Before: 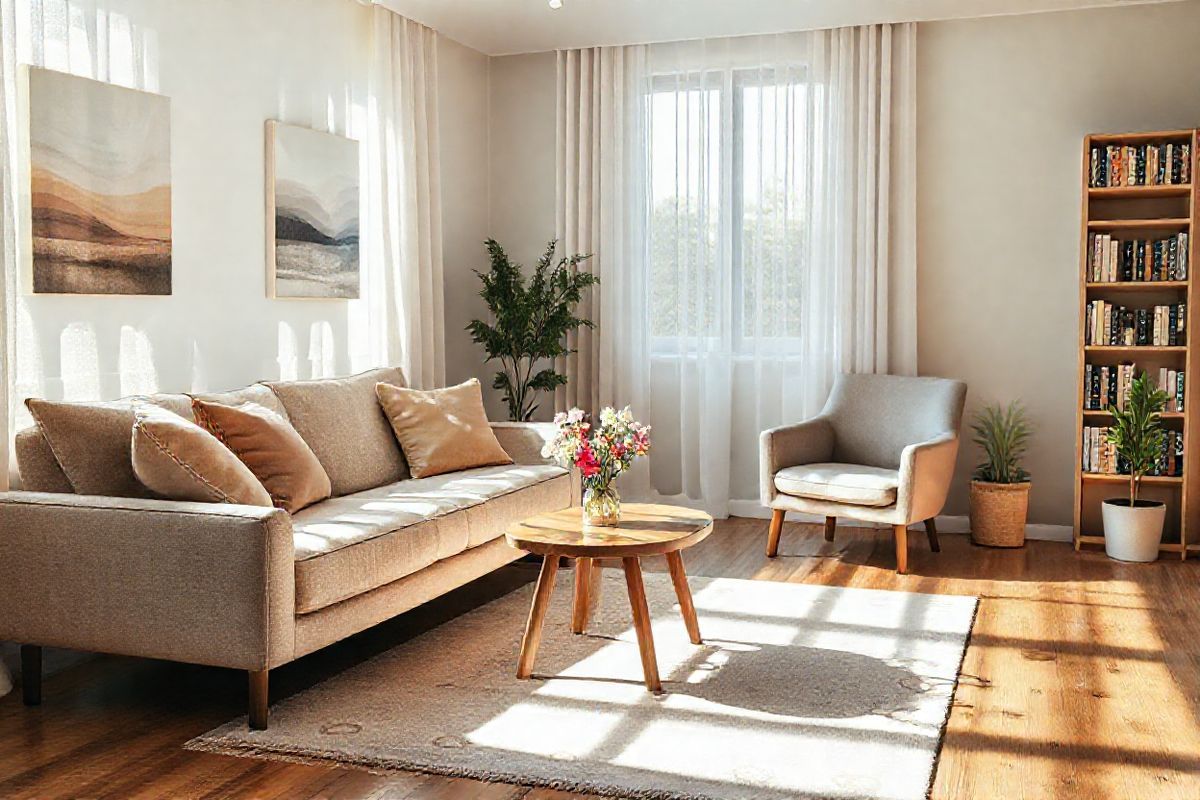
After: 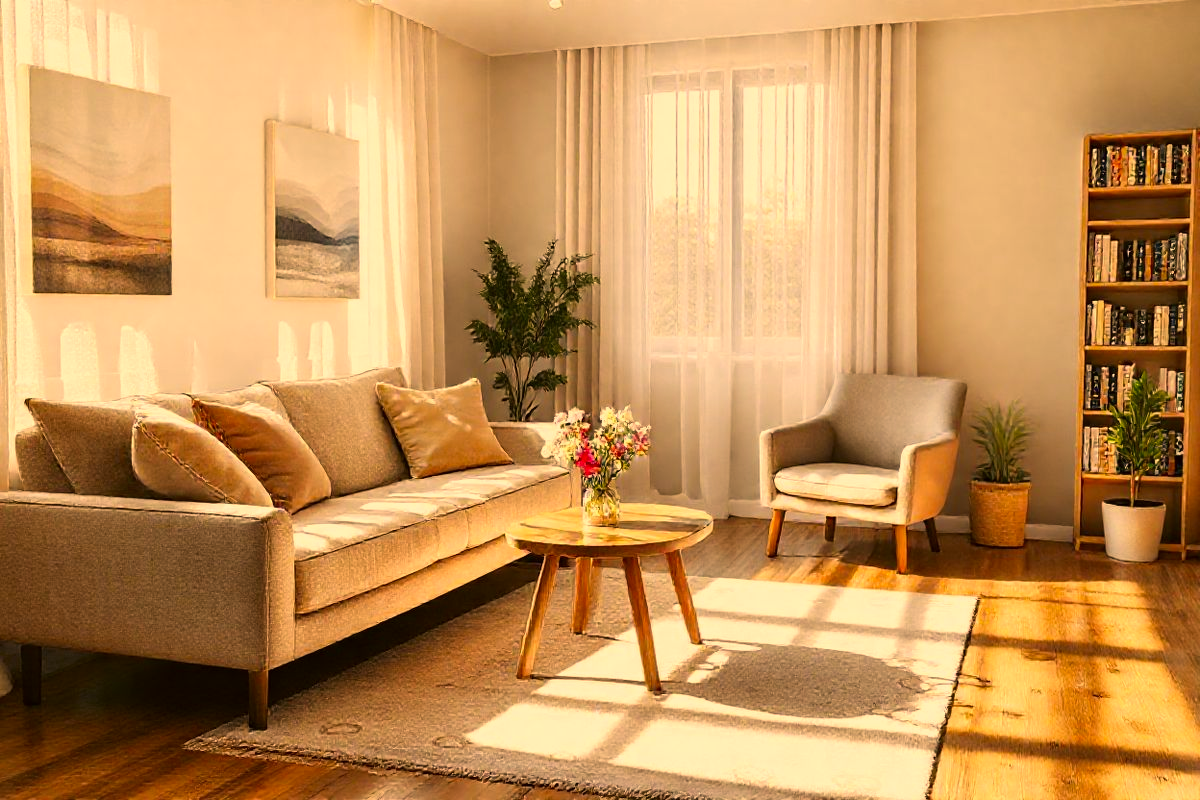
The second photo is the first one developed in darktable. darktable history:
color correction: highlights a* 18.42, highlights b* 36.06, shadows a* 1.45, shadows b* 6.24, saturation 1.03
